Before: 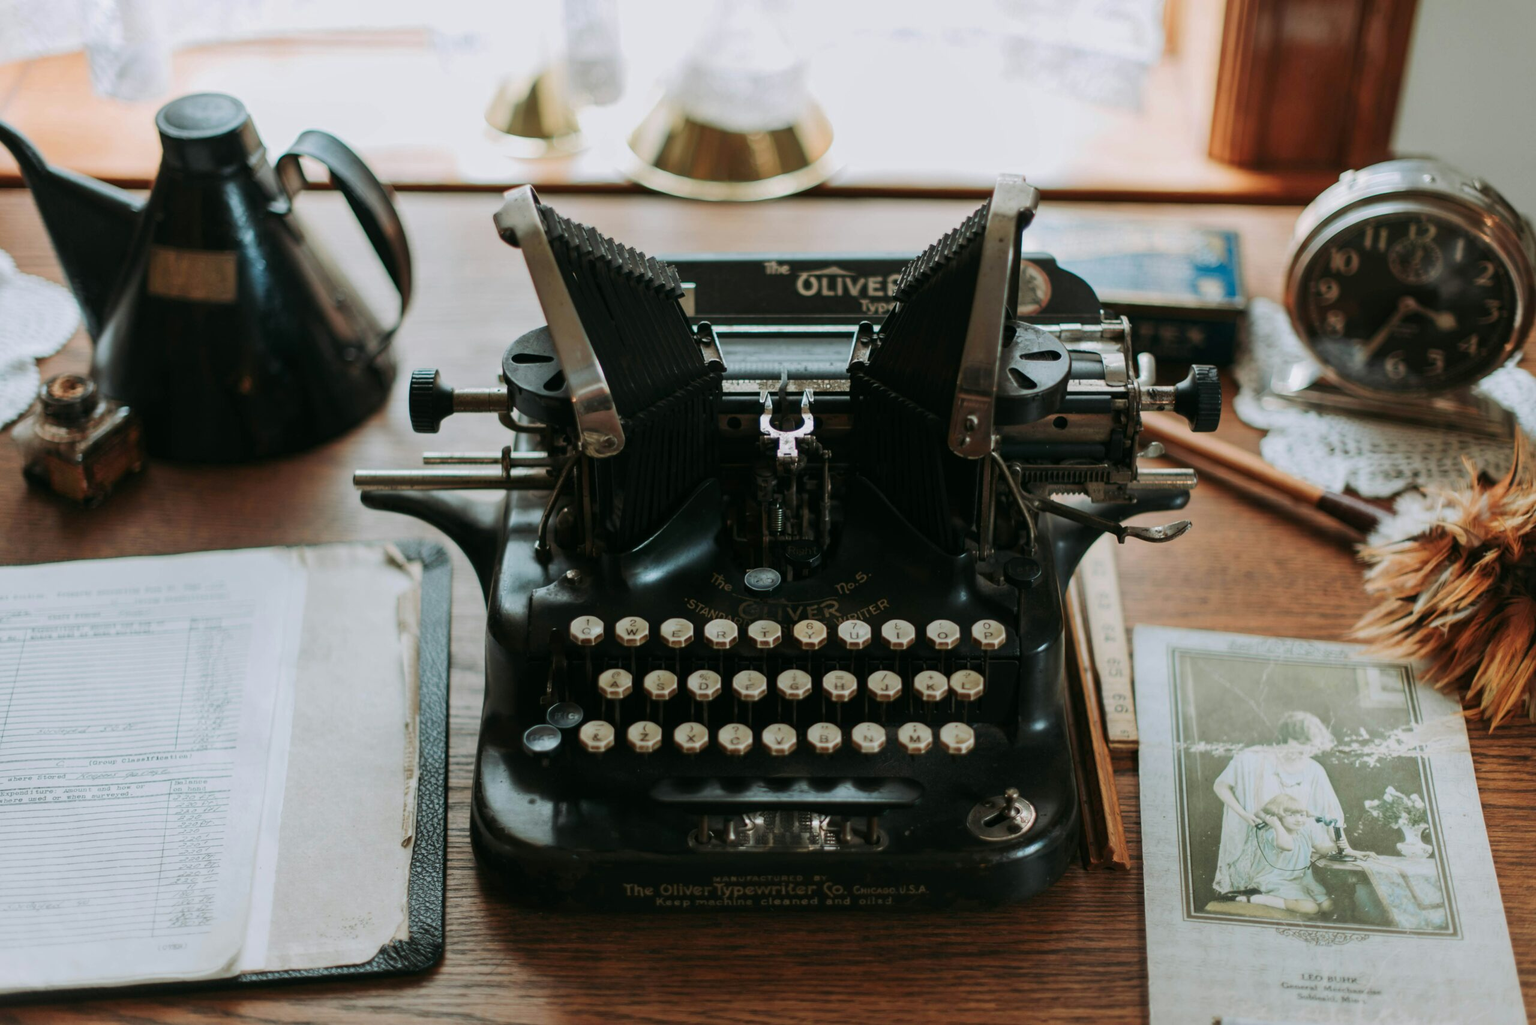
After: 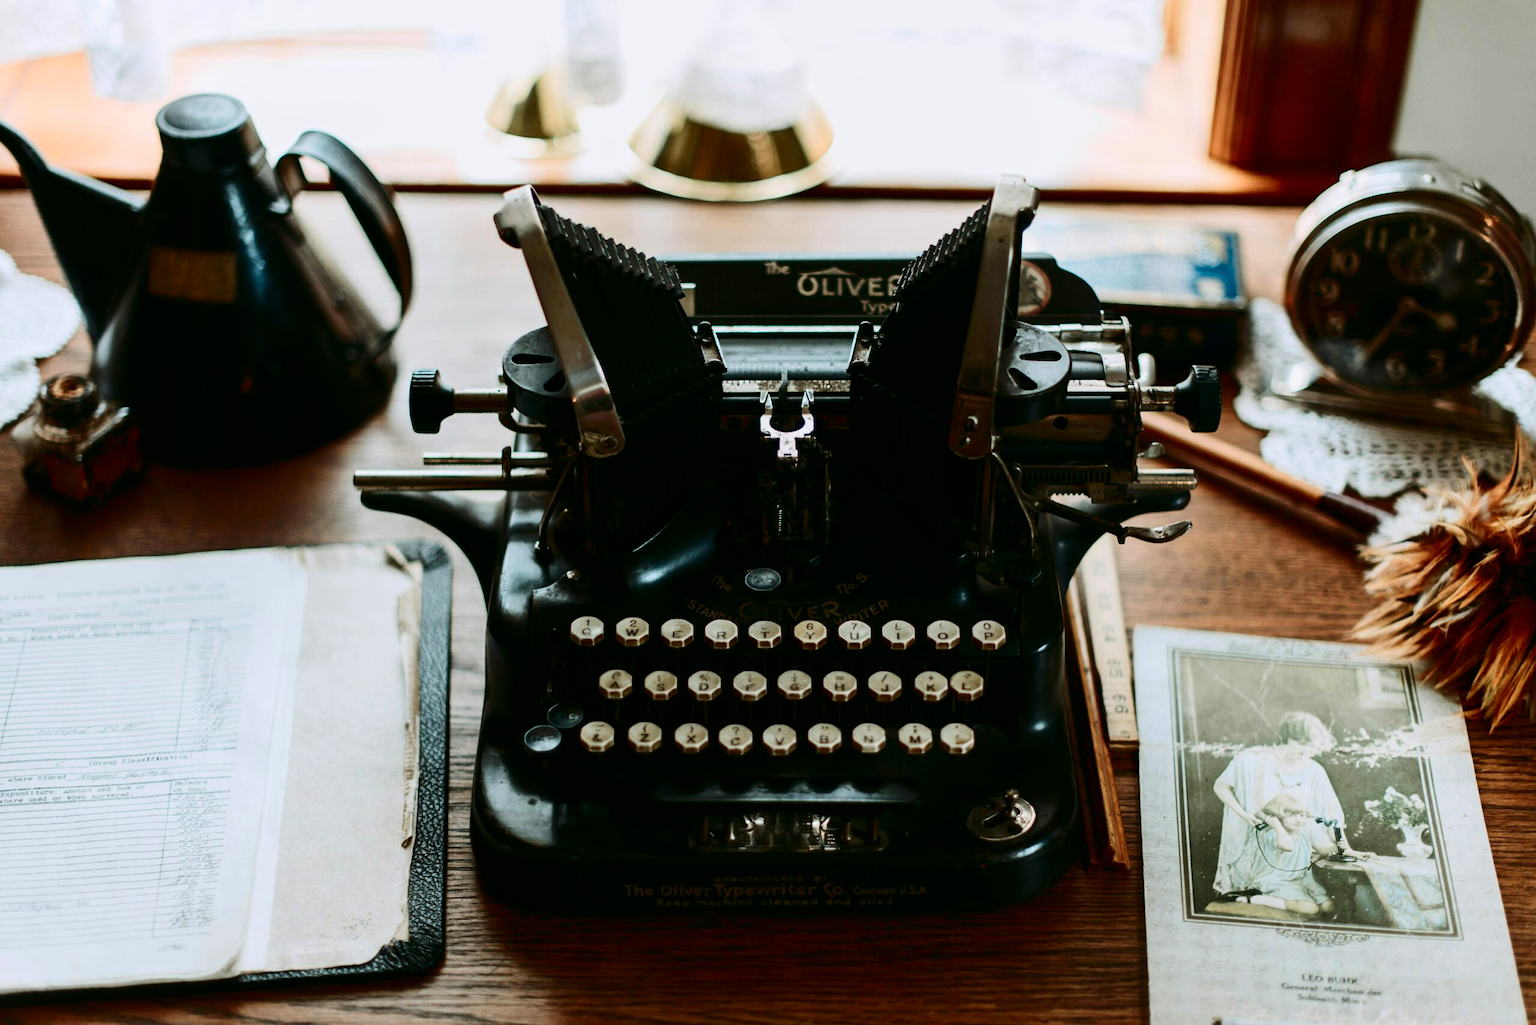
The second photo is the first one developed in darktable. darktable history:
contrast brightness saturation: contrast 0.334, brightness -0.078, saturation 0.174
